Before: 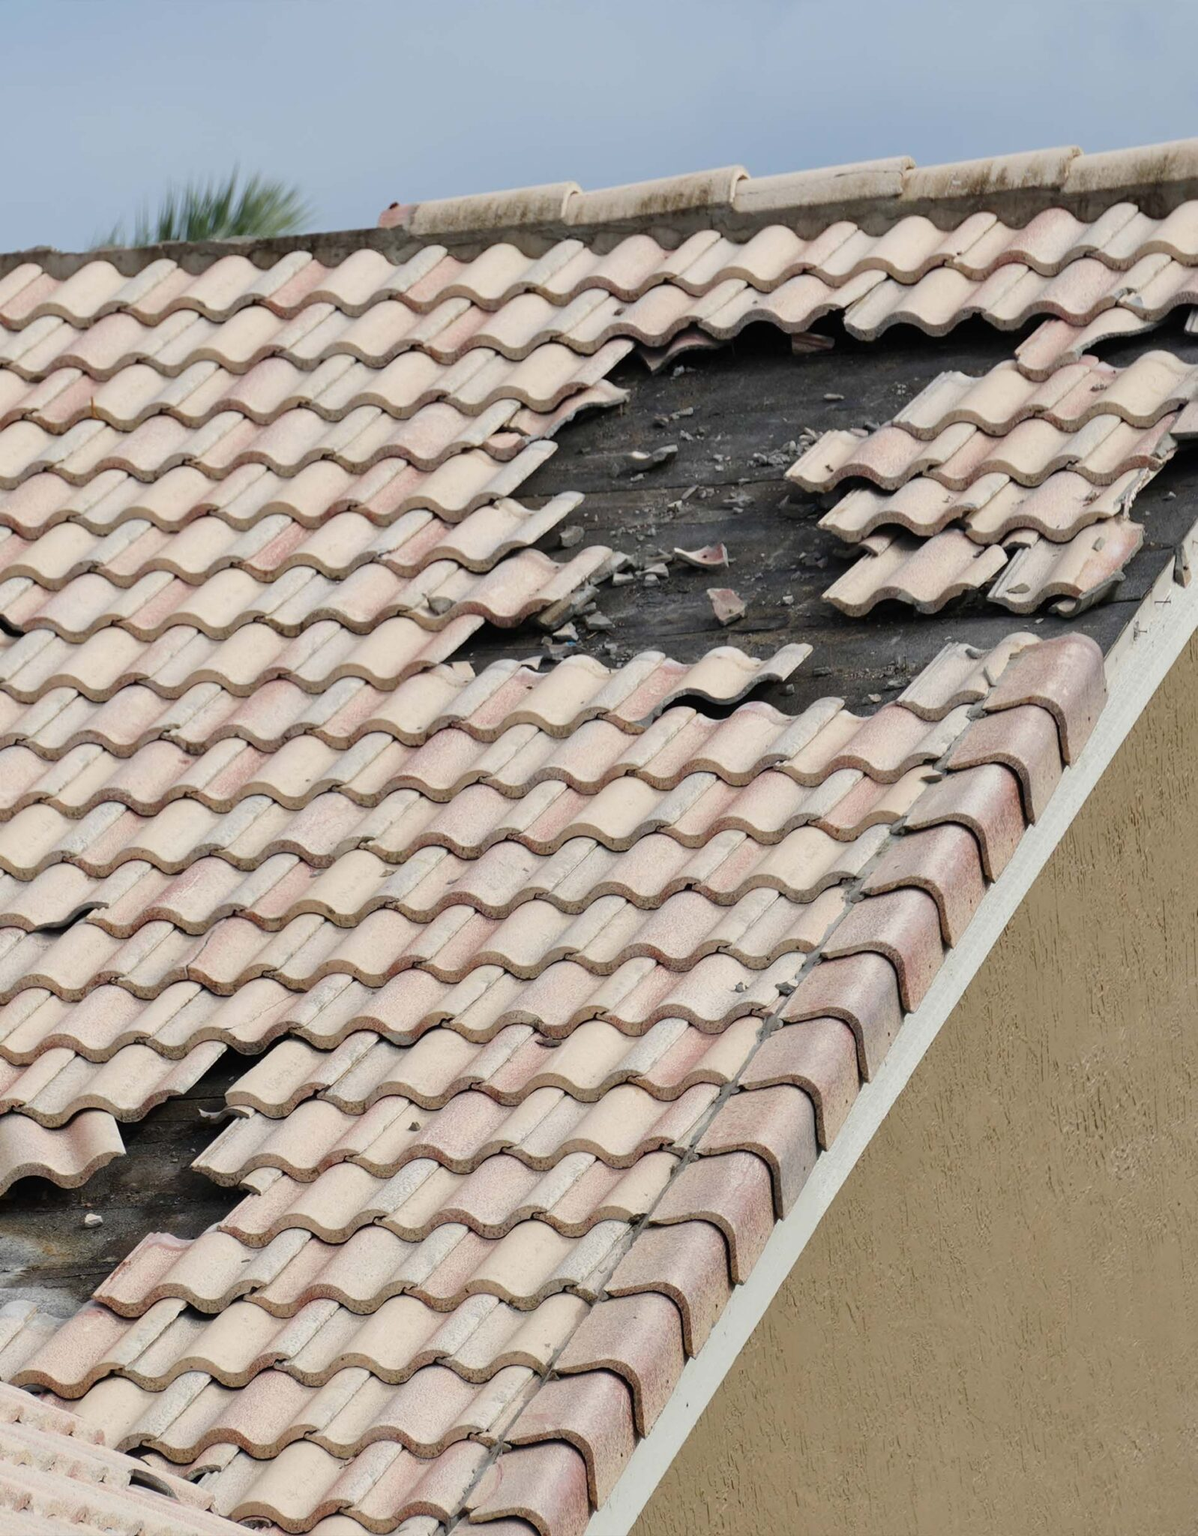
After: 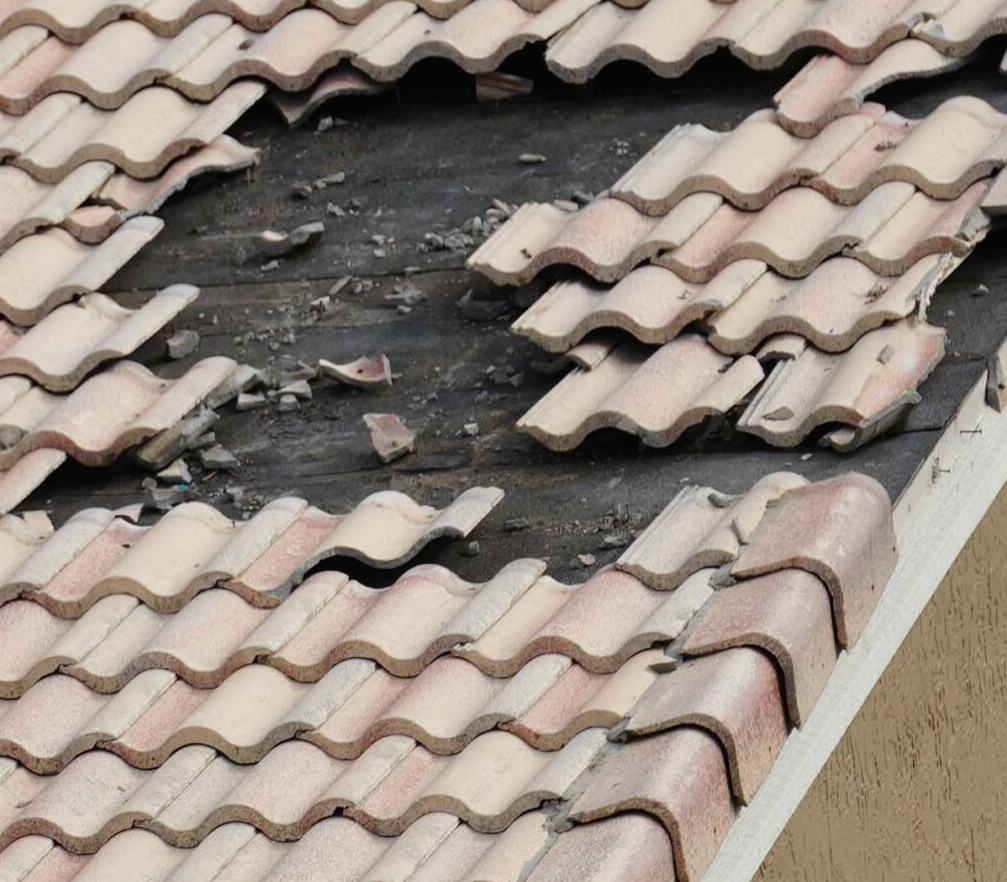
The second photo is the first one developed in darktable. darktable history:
crop: left 36.305%, top 18.118%, right 0.645%, bottom 38.808%
